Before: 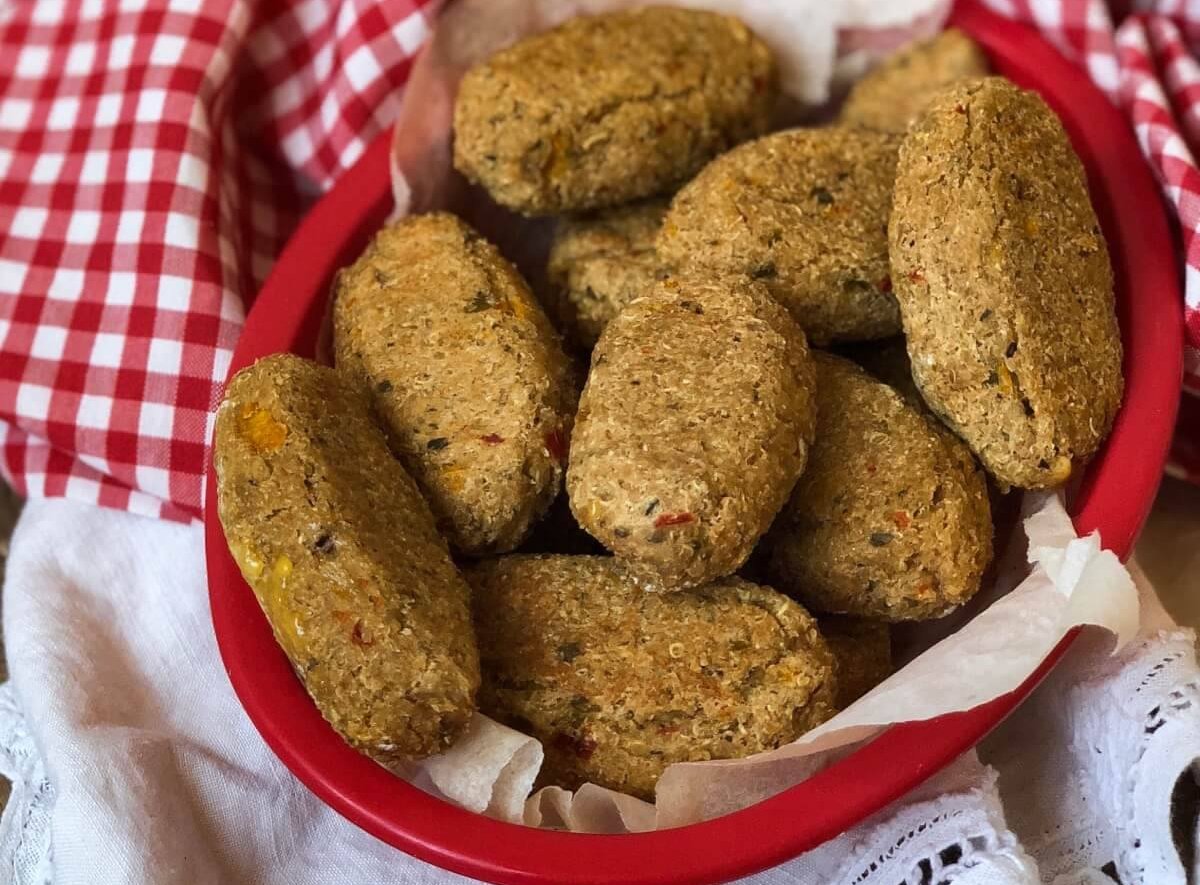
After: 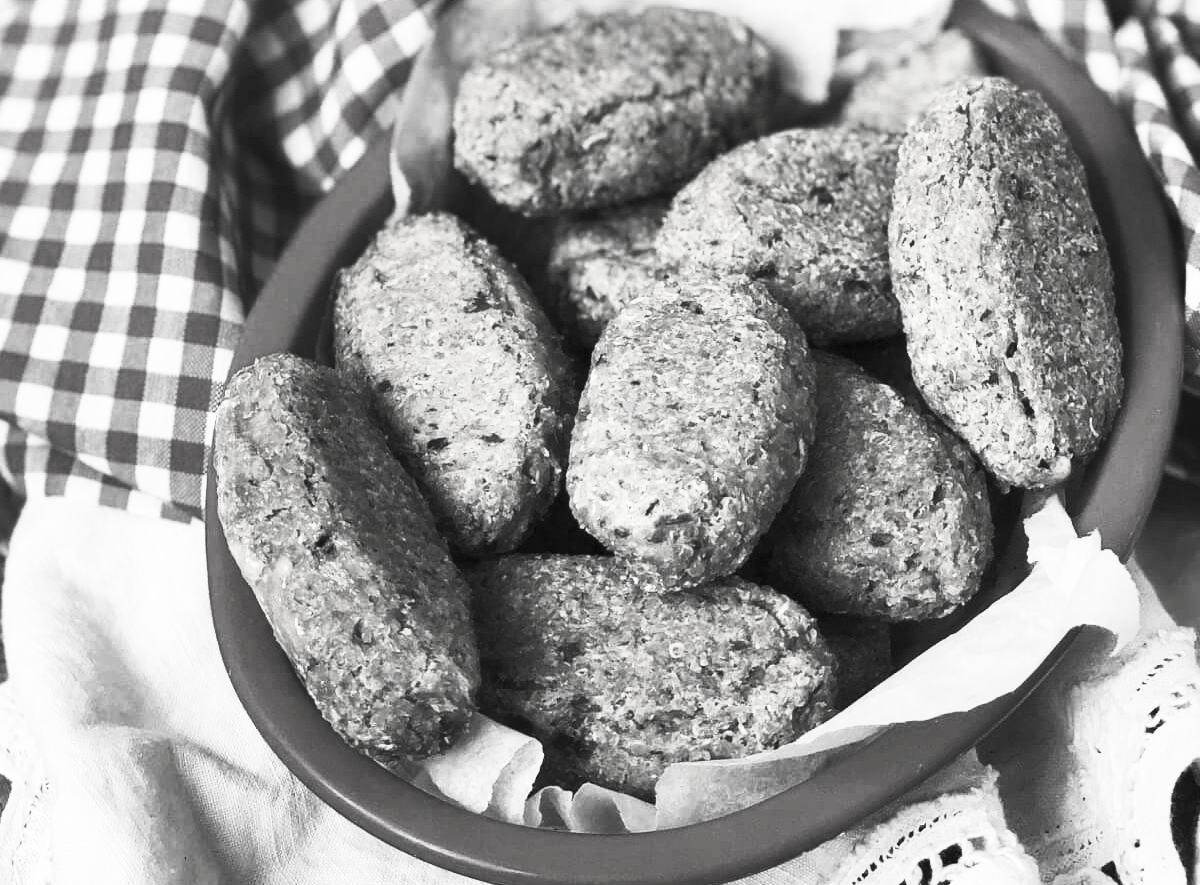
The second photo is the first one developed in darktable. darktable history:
contrast brightness saturation: contrast 0.543, brightness 0.482, saturation -0.99
